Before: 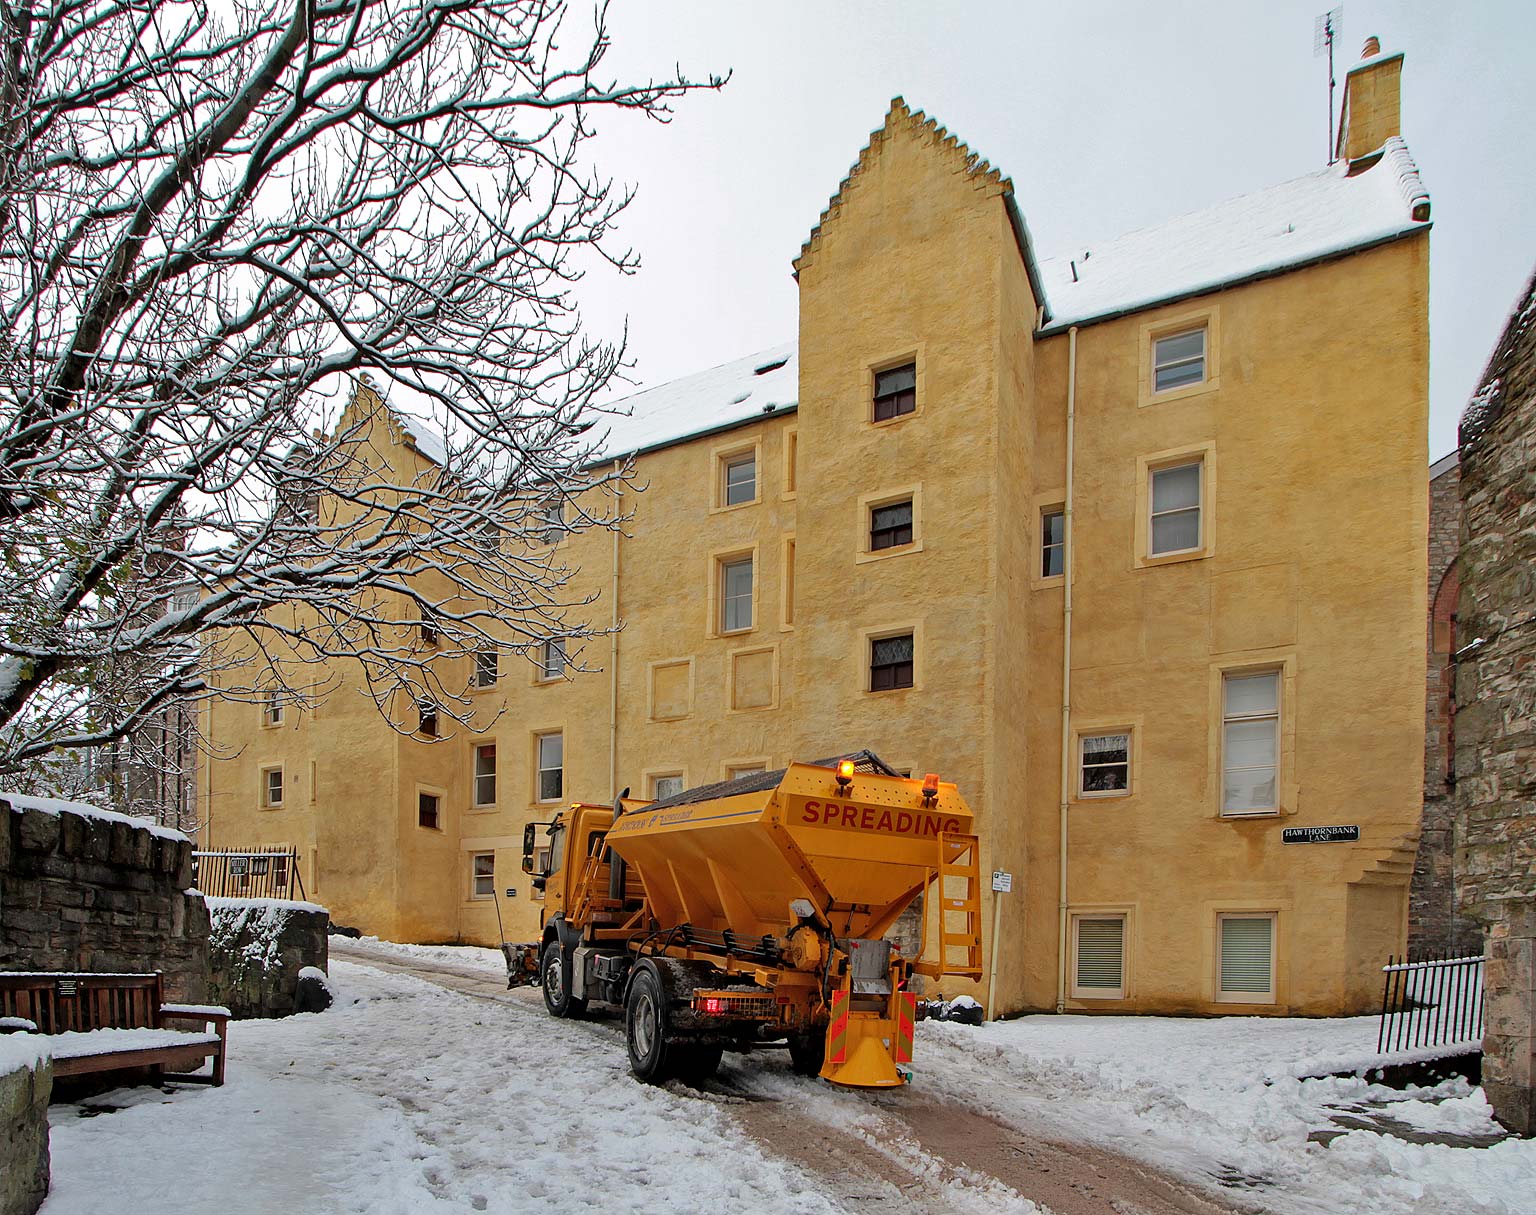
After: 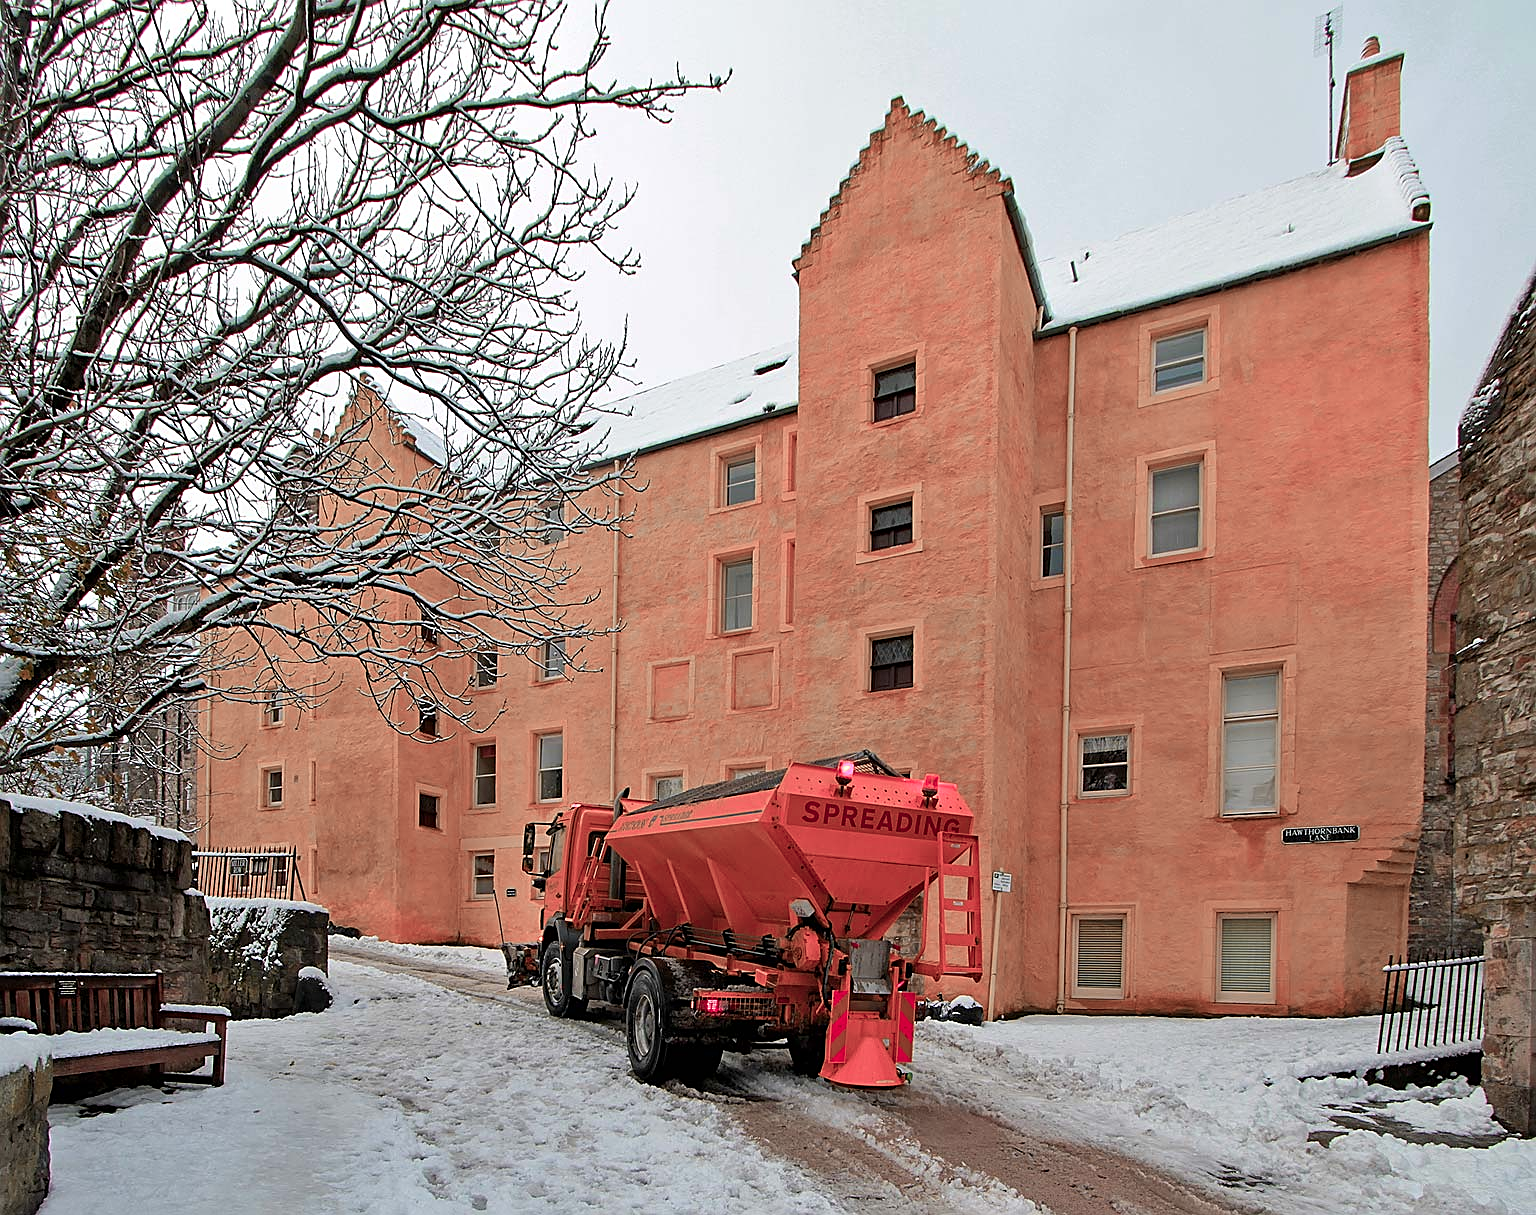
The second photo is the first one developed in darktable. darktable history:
color zones: curves: ch2 [(0, 0.488) (0.143, 0.417) (0.286, 0.212) (0.429, 0.179) (0.571, 0.154) (0.714, 0.415) (0.857, 0.495) (1, 0.488)]
sharpen: on, module defaults
